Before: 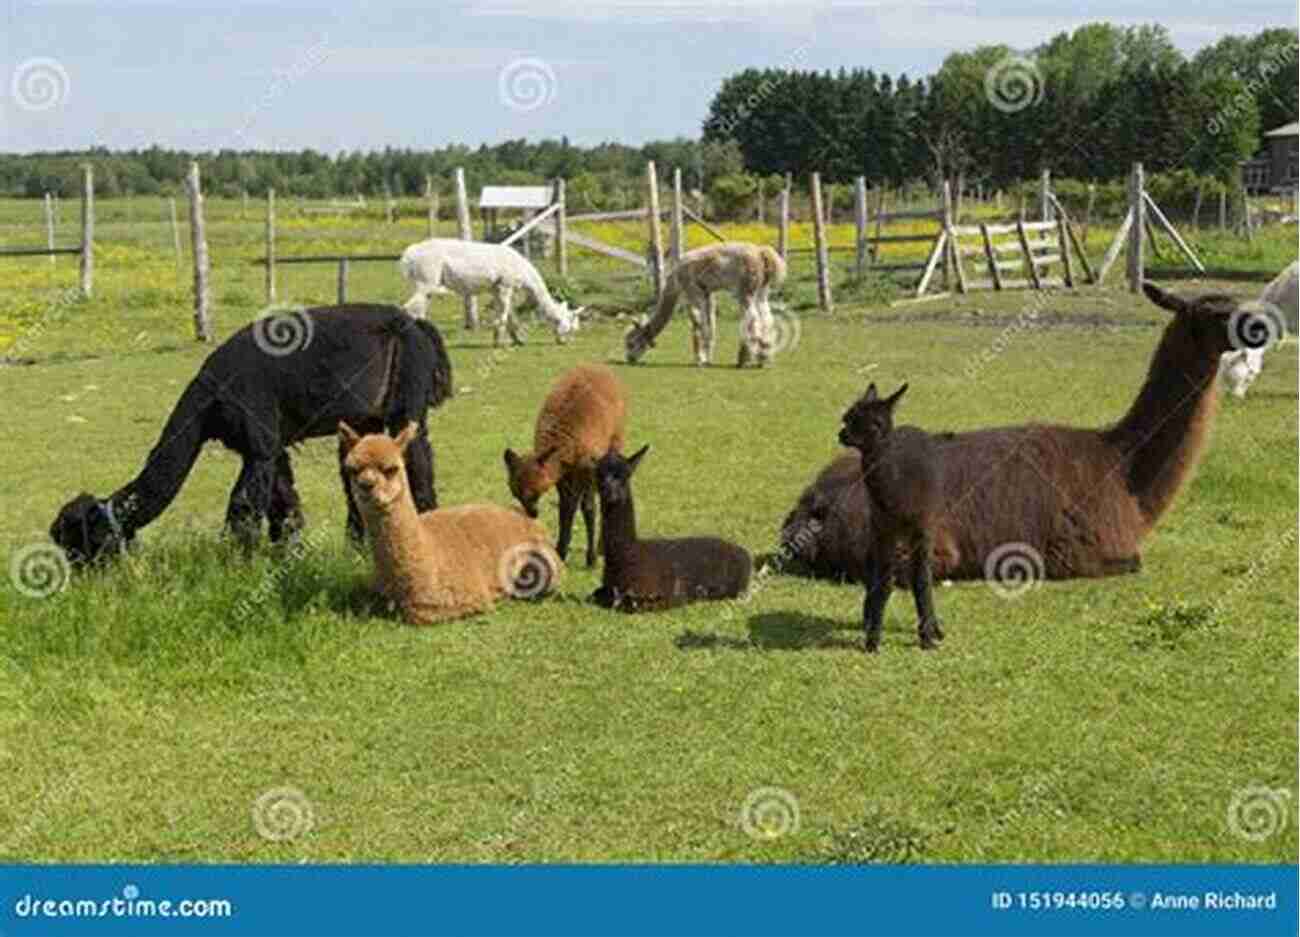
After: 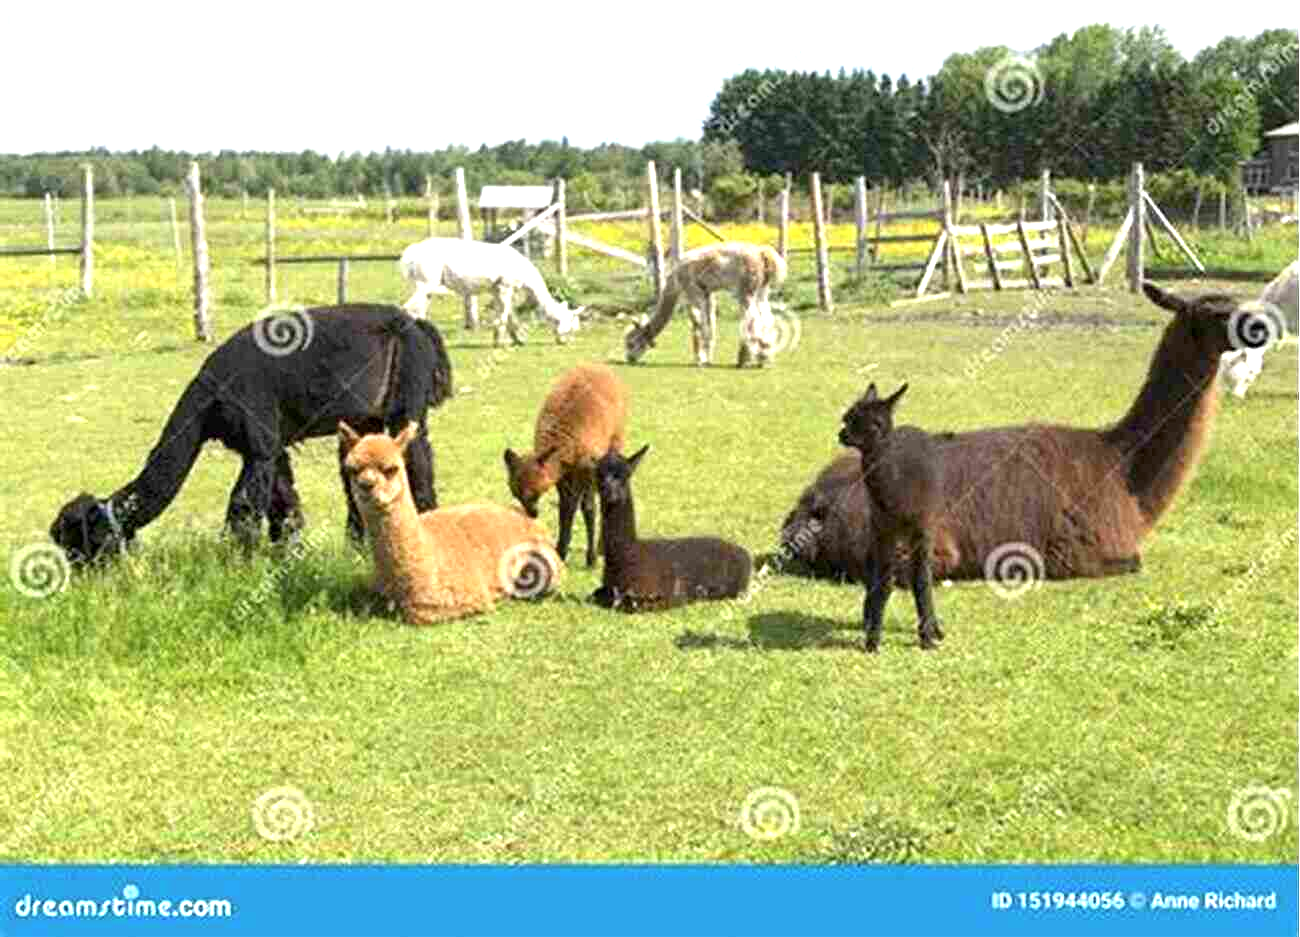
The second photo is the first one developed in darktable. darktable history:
exposure: black level correction 0.001, exposure 1.116 EV, compensate highlight preservation false
color balance rgb: linear chroma grading › shadows -3%, linear chroma grading › highlights -4%
